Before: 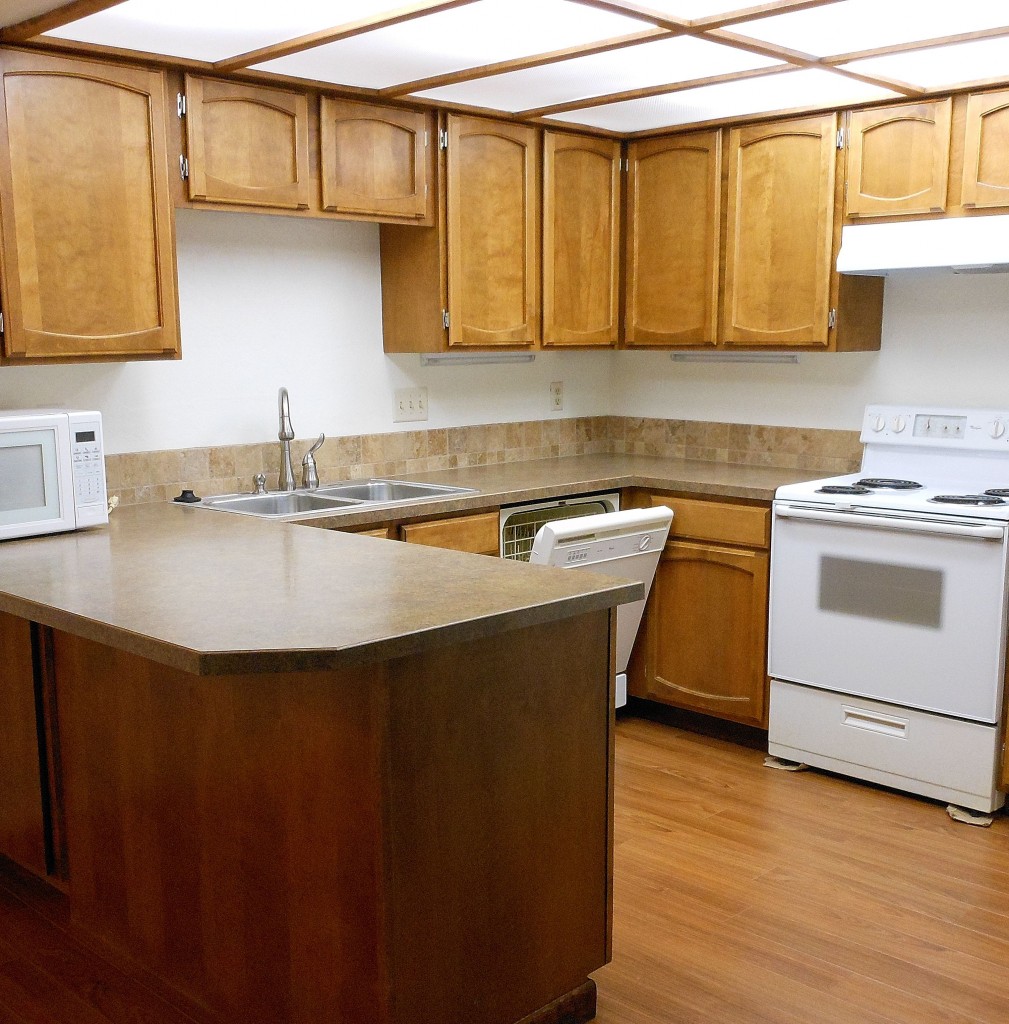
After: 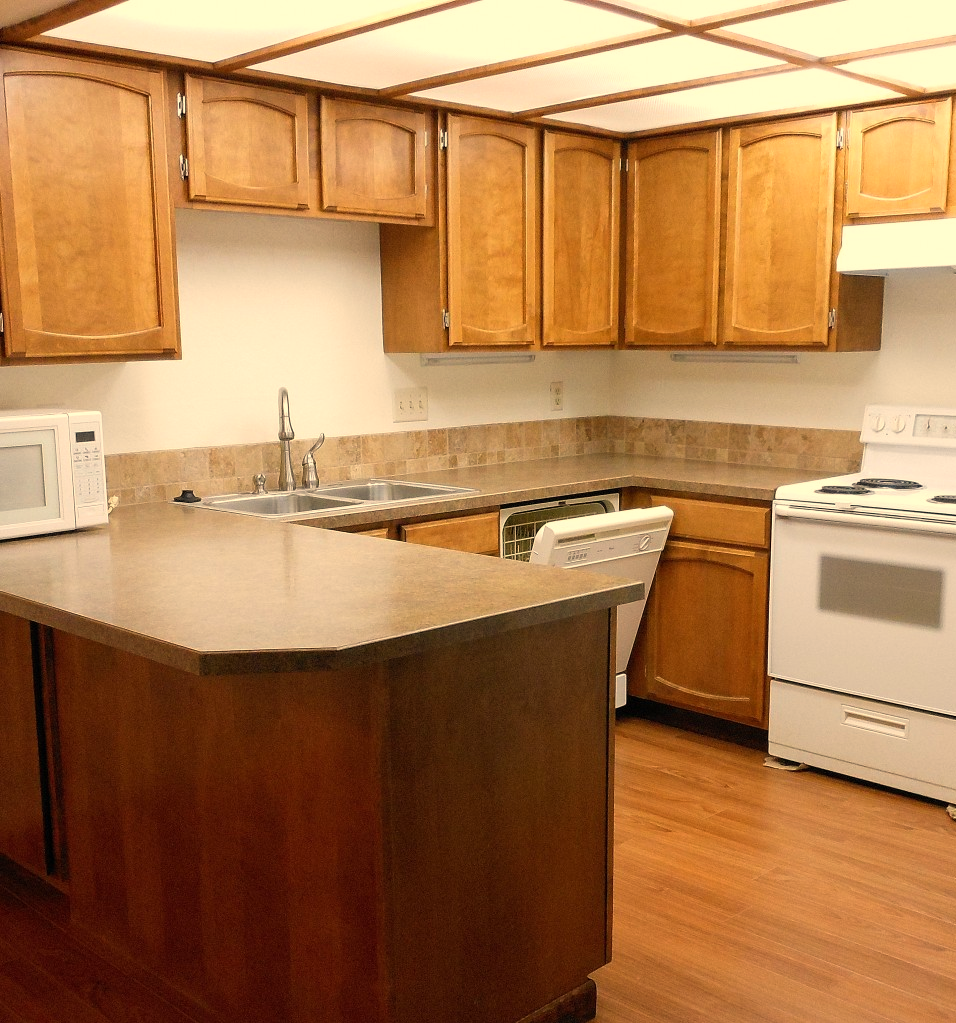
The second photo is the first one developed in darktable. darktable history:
white balance: red 1.138, green 0.996, blue 0.812
crop and rotate: right 5.167%
